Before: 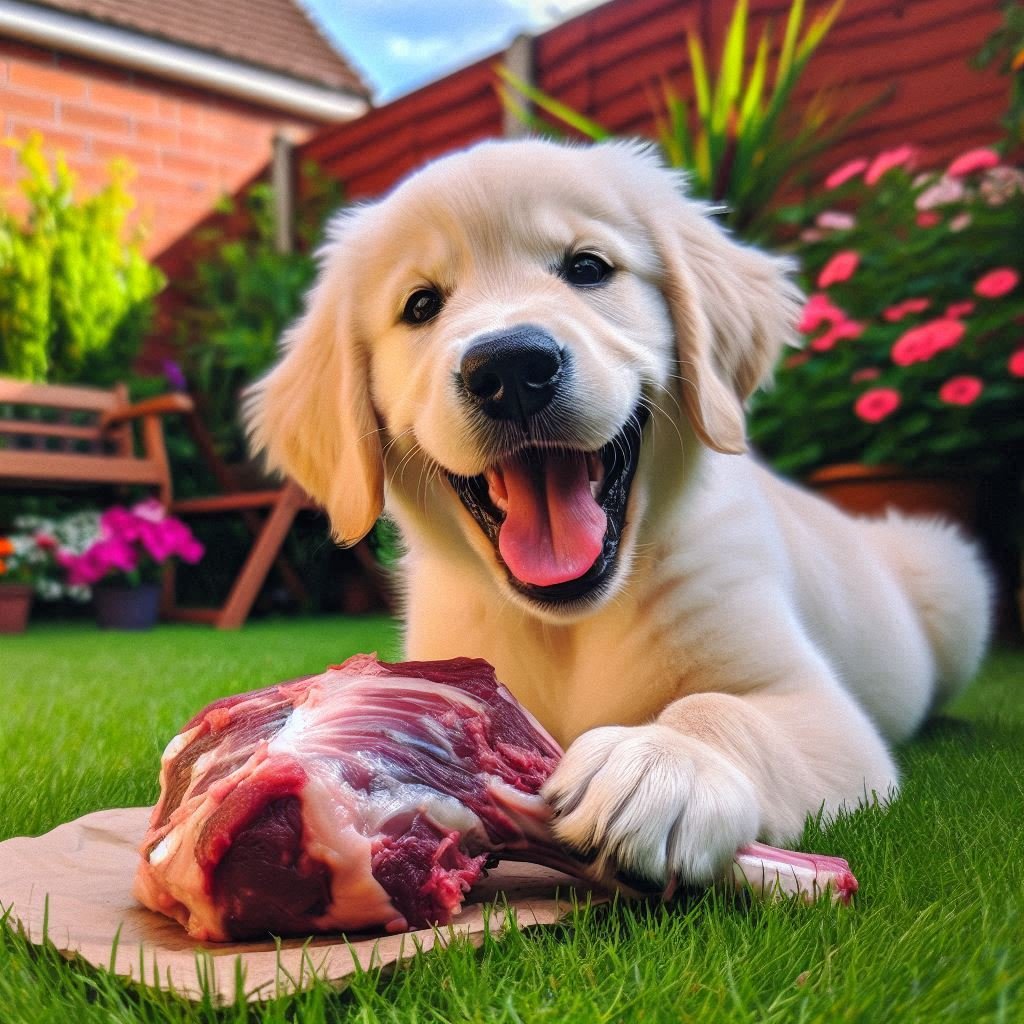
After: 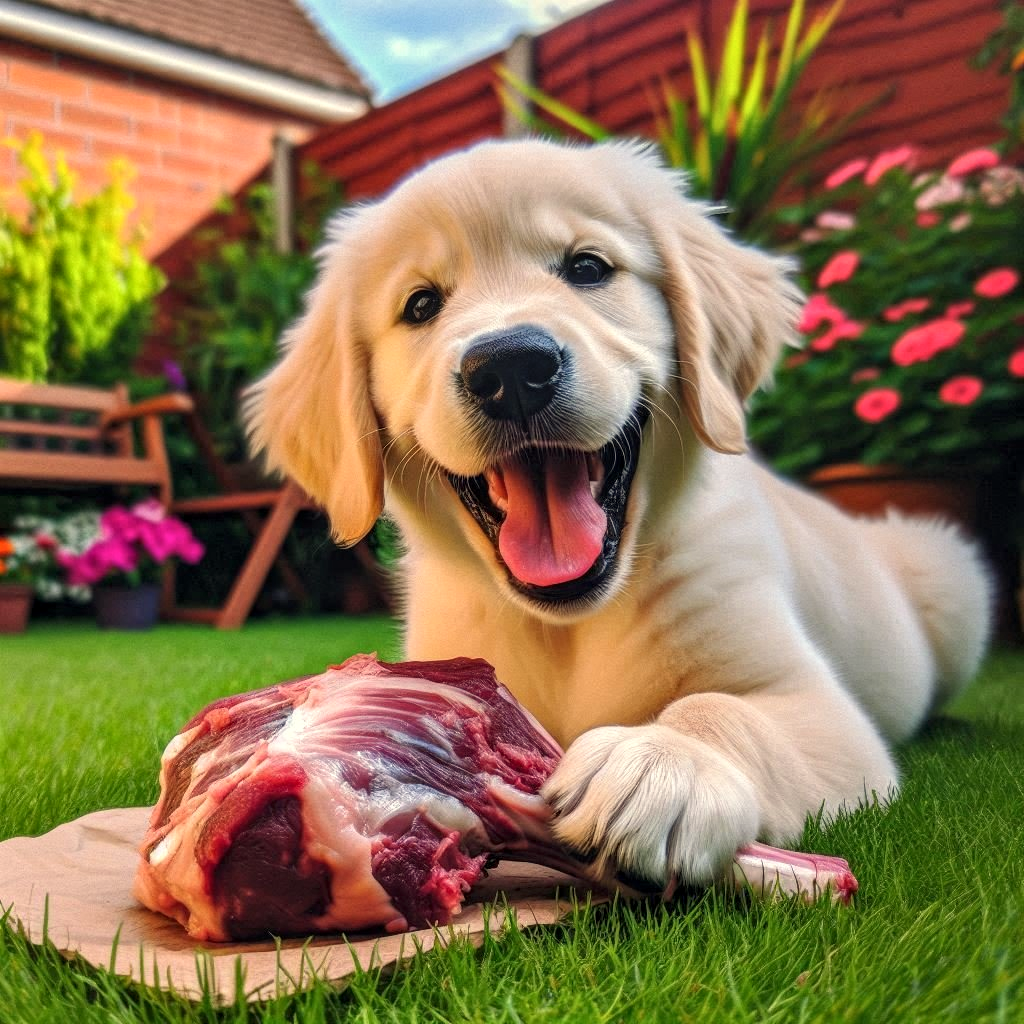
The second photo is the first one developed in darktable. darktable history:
local contrast: on, module defaults
white balance: red 1.029, blue 0.92
